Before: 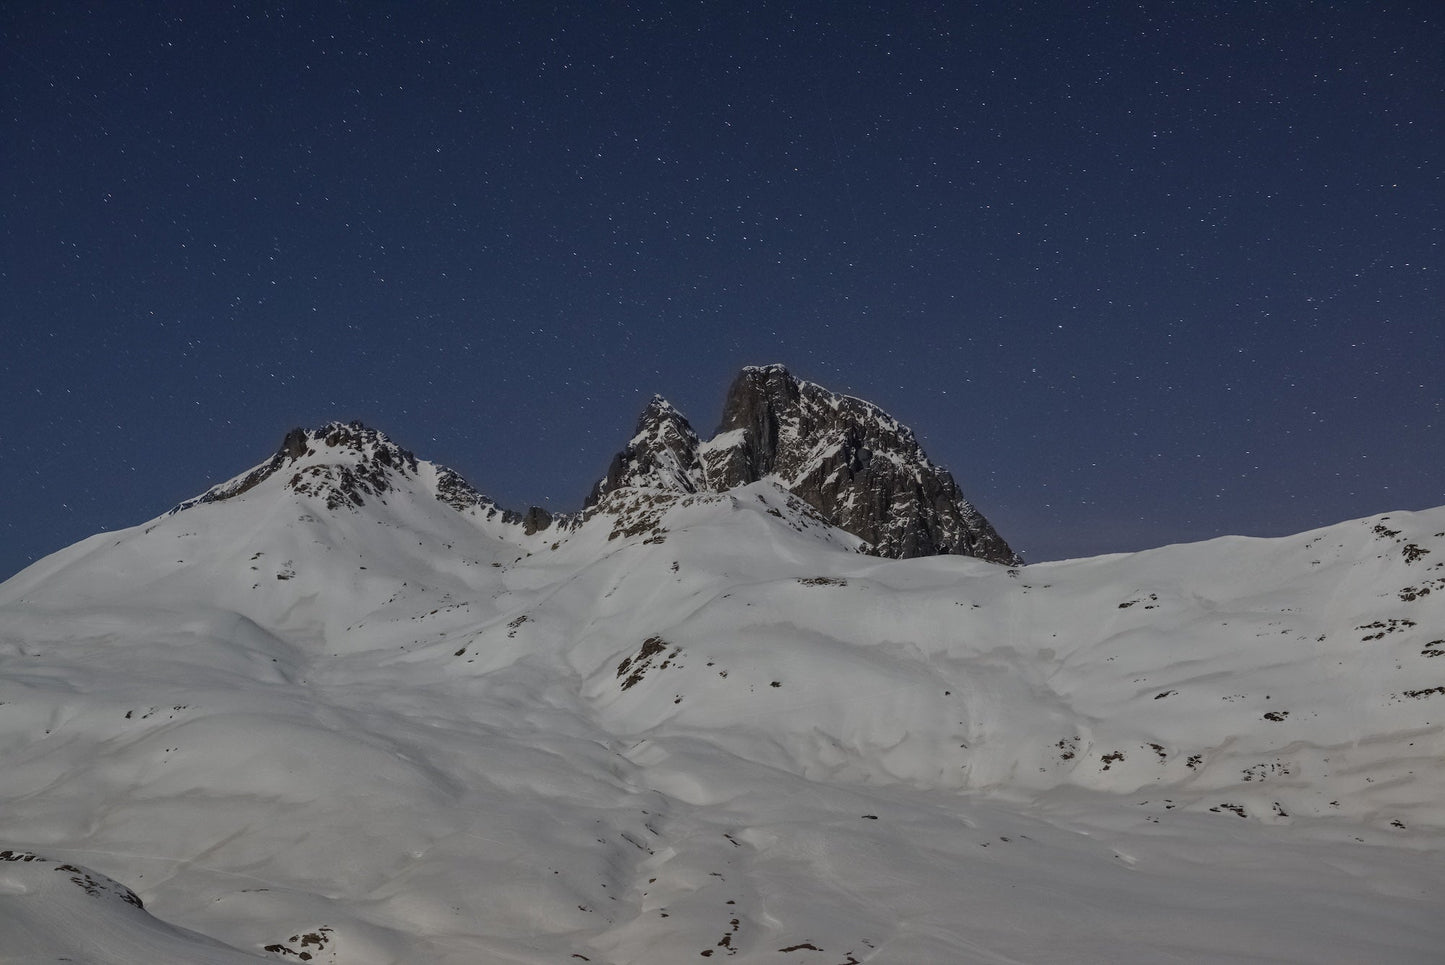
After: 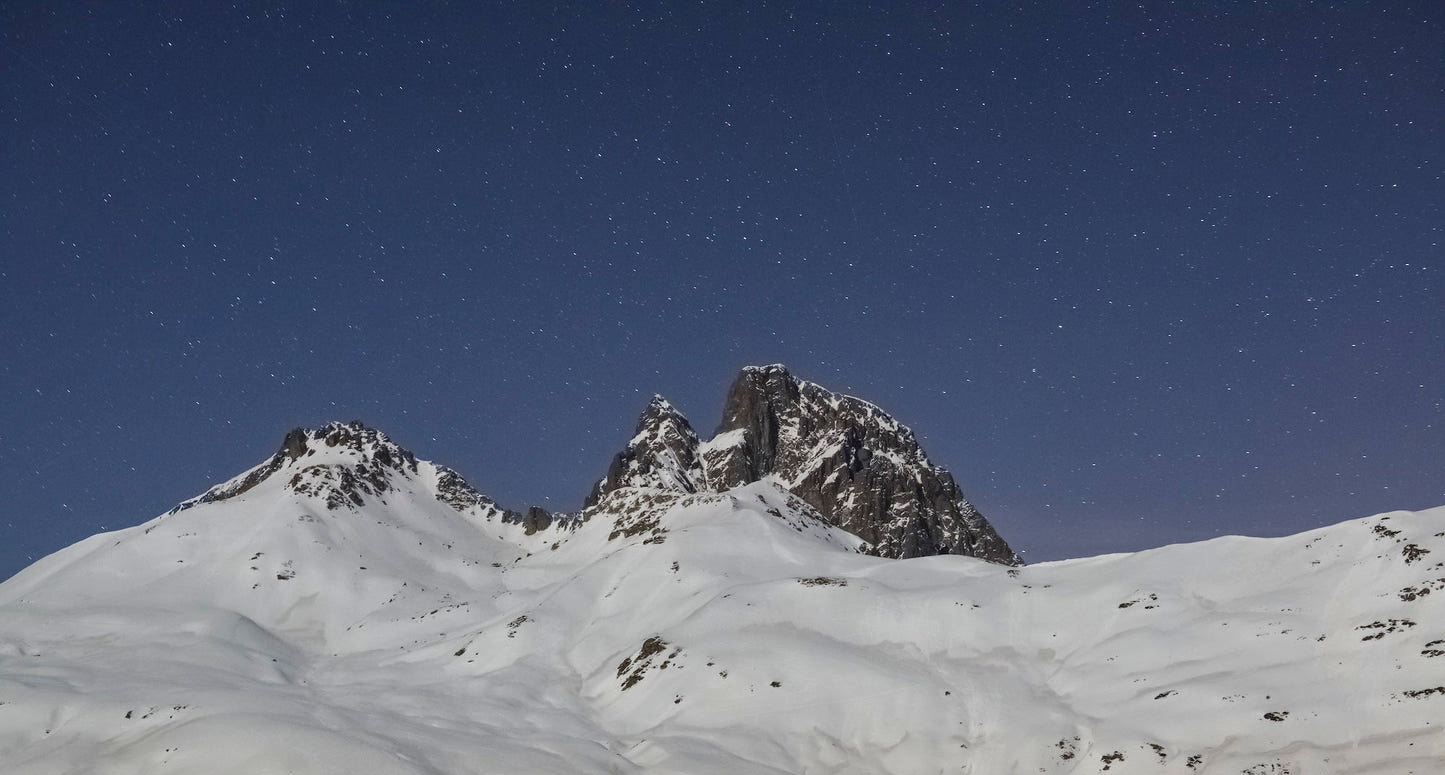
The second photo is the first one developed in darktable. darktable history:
exposure: exposure 0.785 EV, compensate highlight preservation false
crop: bottom 19.644%
